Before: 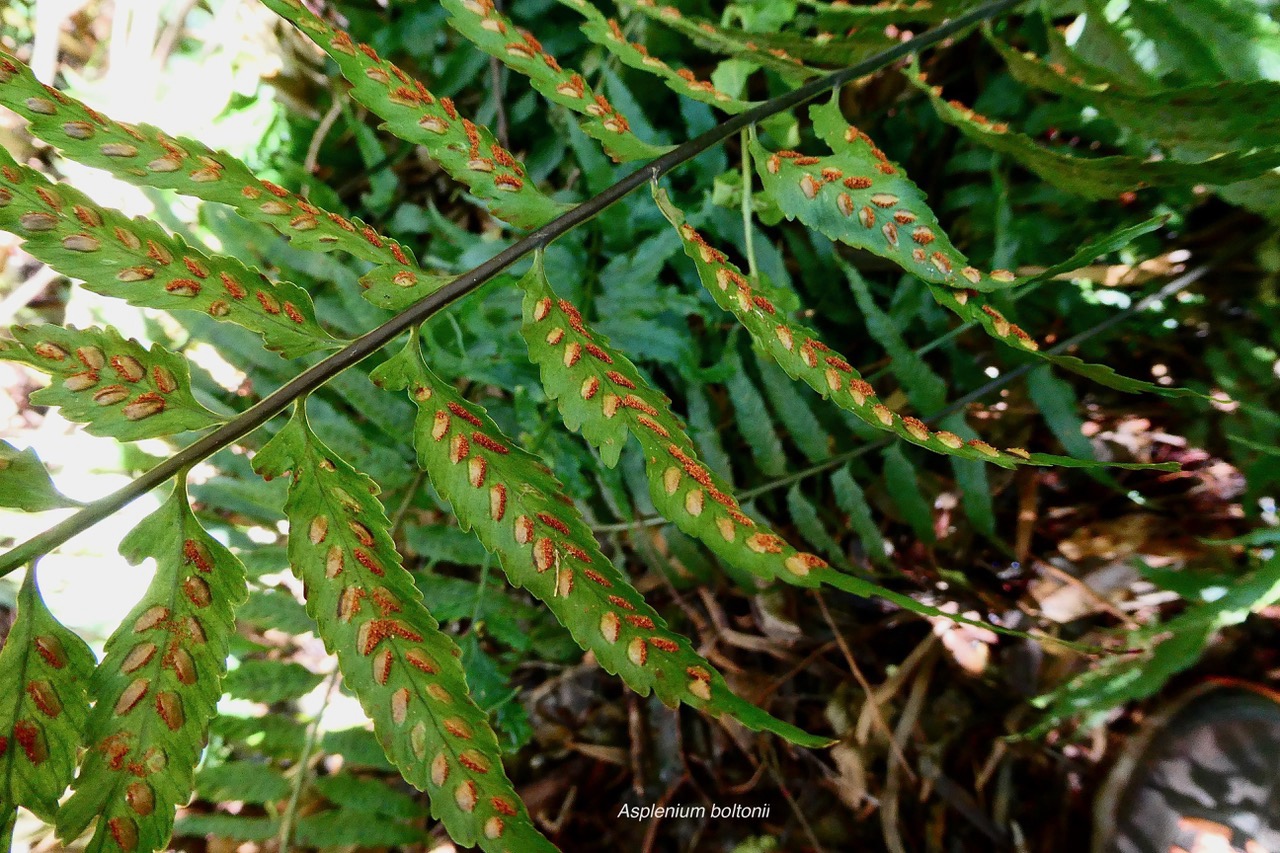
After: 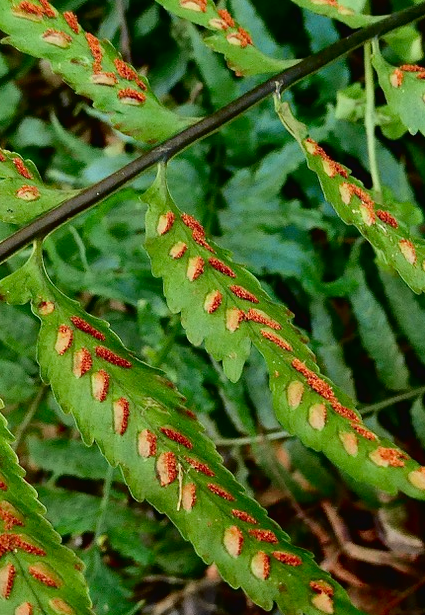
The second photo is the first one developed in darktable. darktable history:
tone curve: curves: ch0 [(0, 0.021) (0.049, 0.044) (0.152, 0.14) (0.328, 0.357) (0.473, 0.529) (0.641, 0.705) (0.868, 0.887) (1, 0.969)]; ch1 [(0, 0) (0.322, 0.328) (0.43, 0.425) (0.474, 0.466) (0.502, 0.503) (0.522, 0.526) (0.564, 0.591) (0.602, 0.632) (0.677, 0.701) (0.859, 0.885) (1, 1)]; ch2 [(0, 0) (0.33, 0.301) (0.447, 0.44) (0.502, 0.505) (0.535, 0.554) (0.565, 0.598) (0.618, 0.629) (1, 1)], color space Lab, independent channels, preserve colors none
crop and rotate: left 29.531%, top 10.199%, right 37.252%, bottom 17.611%
